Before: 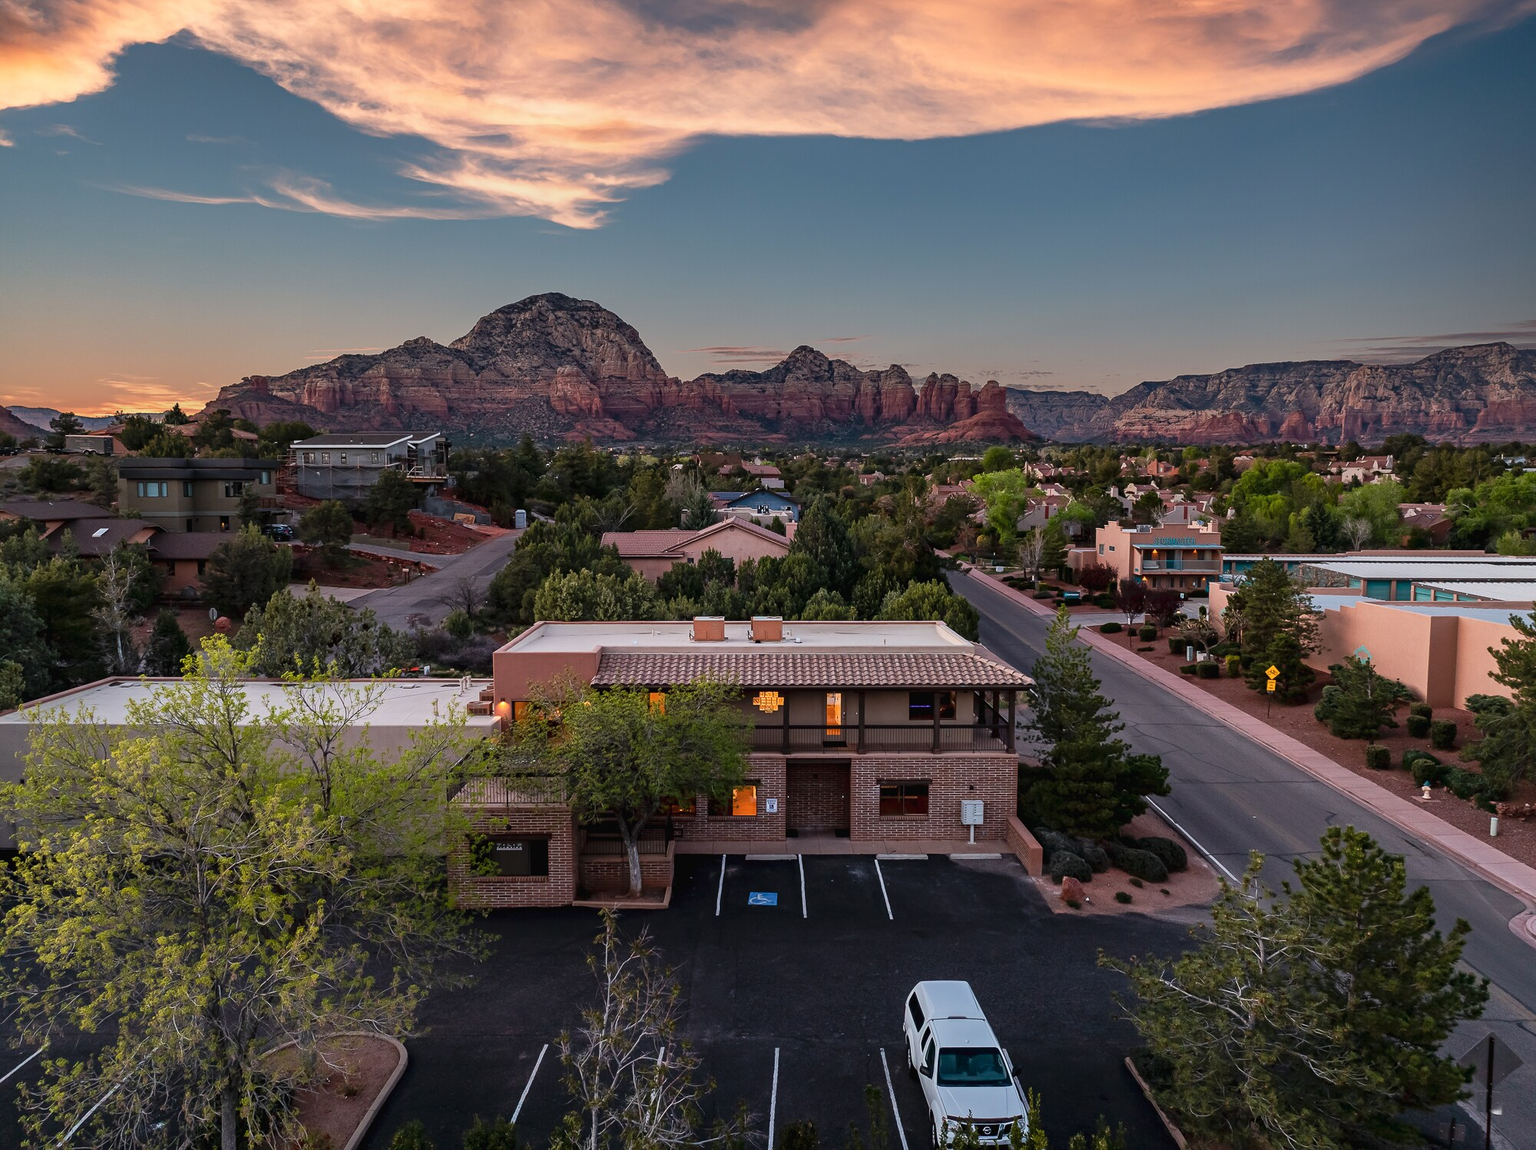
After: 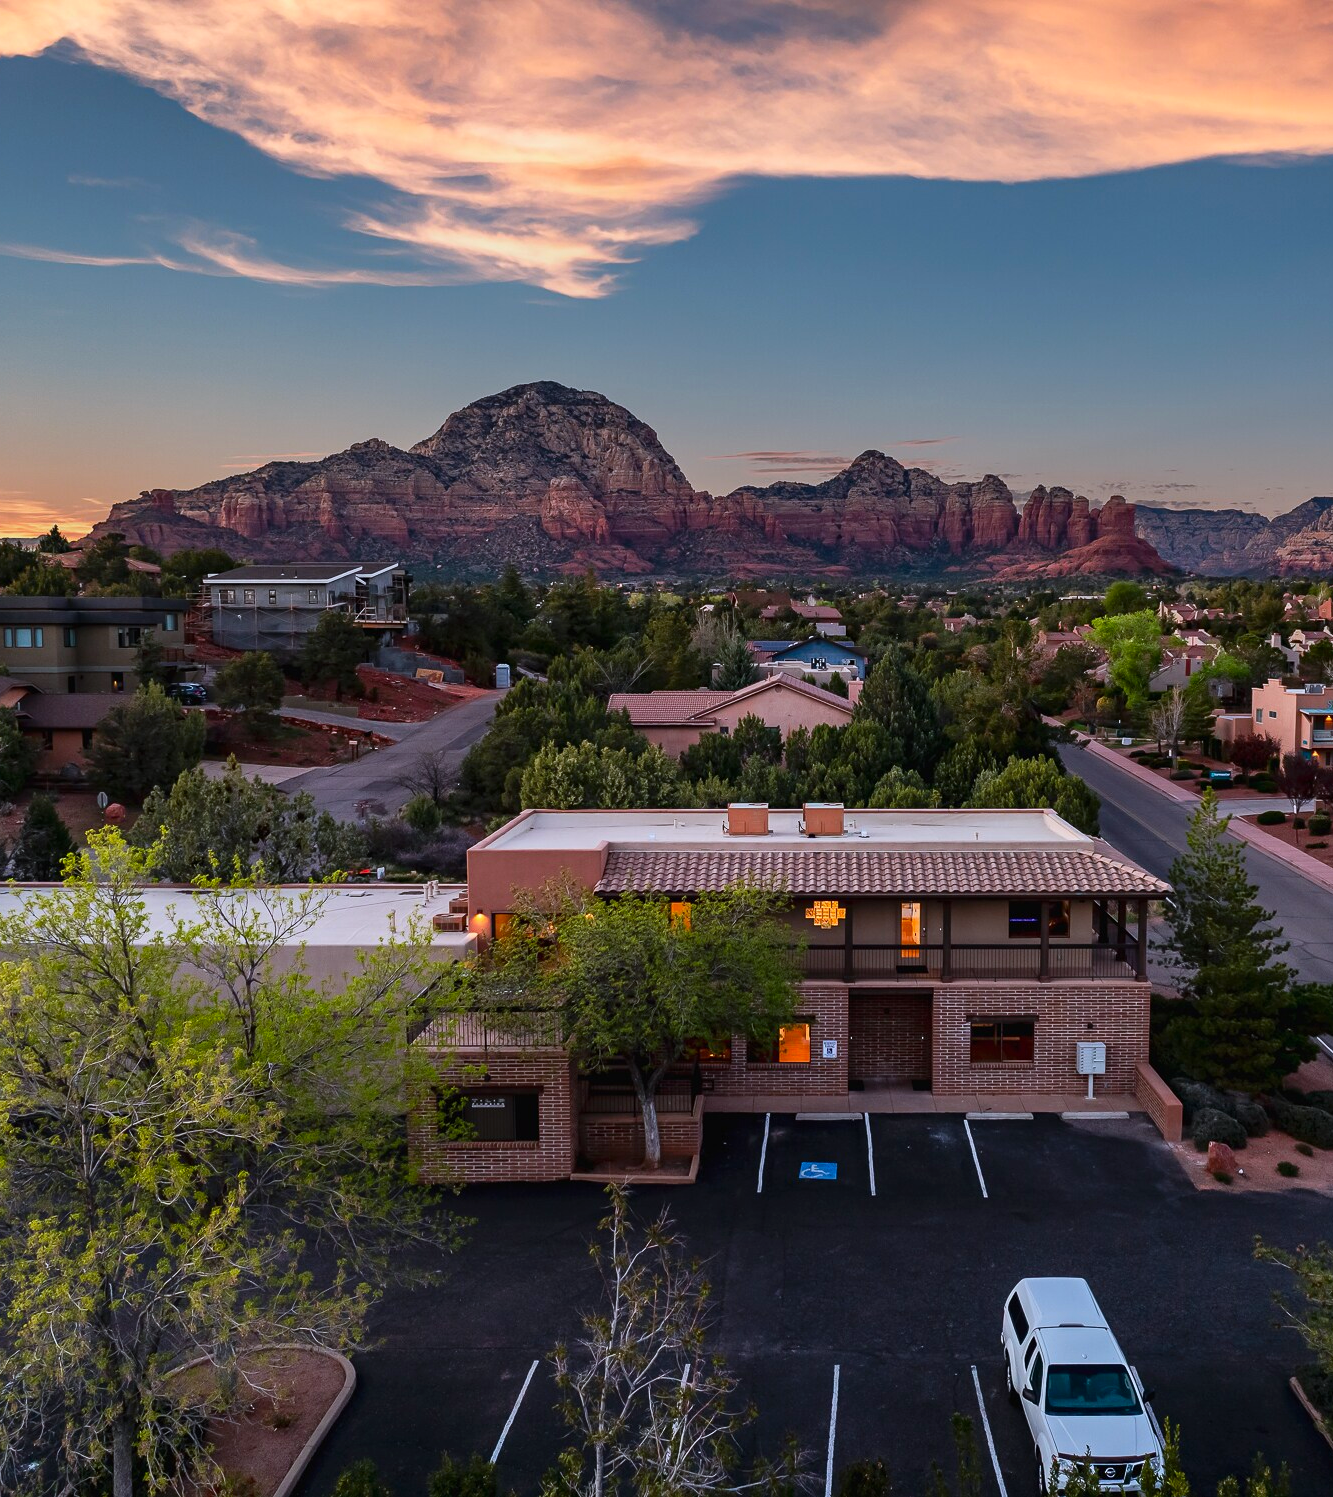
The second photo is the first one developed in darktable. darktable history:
contrast brightness saturation: contrast 0.08, saturation 0.2
crop and rotate: left 8.786%, right 24.548%
white balance: red 0.976, blue 1.04
